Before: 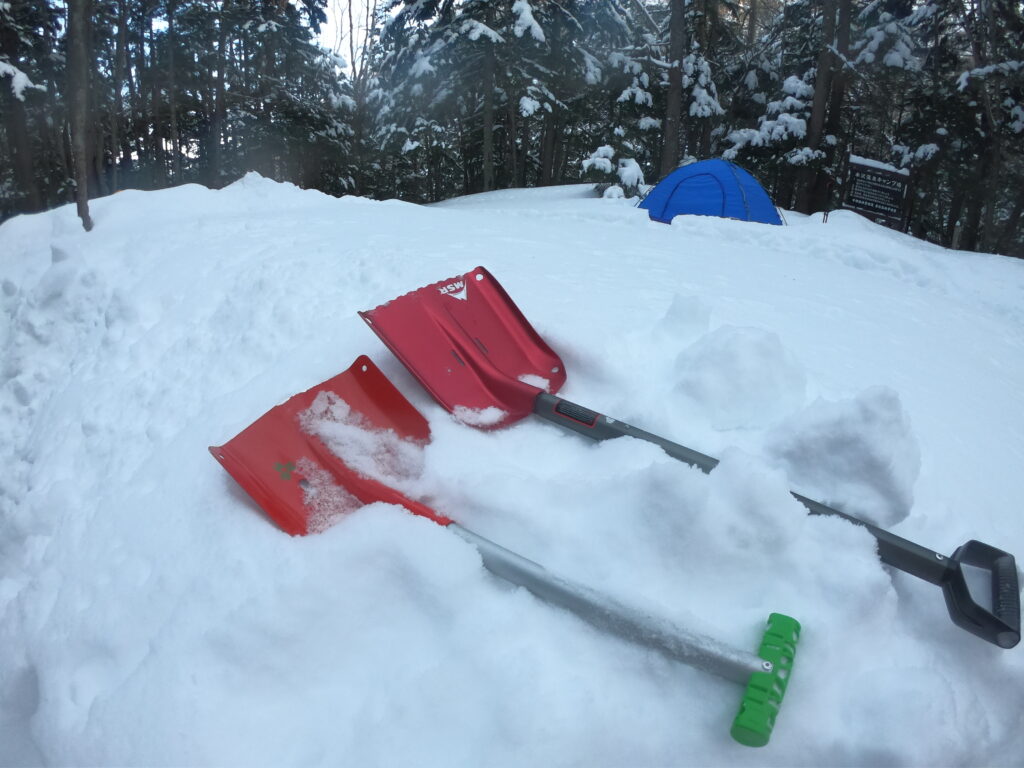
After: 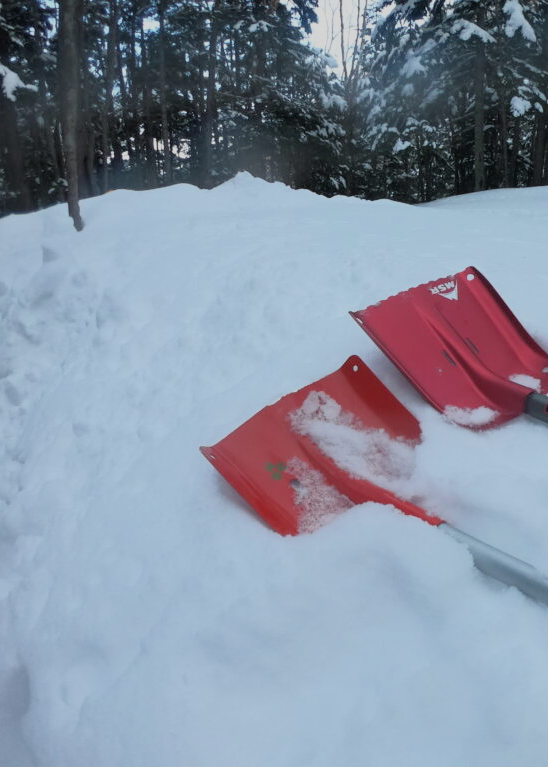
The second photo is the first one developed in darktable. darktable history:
crop: left 0.947%, right 45.458%, bottom 0.086%
filmic rgb: black relative exposure -7.65 EV, white relative exposure 4.56 EV, threshold 3.01 EV, hardness 3.61, color science v6 (2022), enable highlight reconstruction true
